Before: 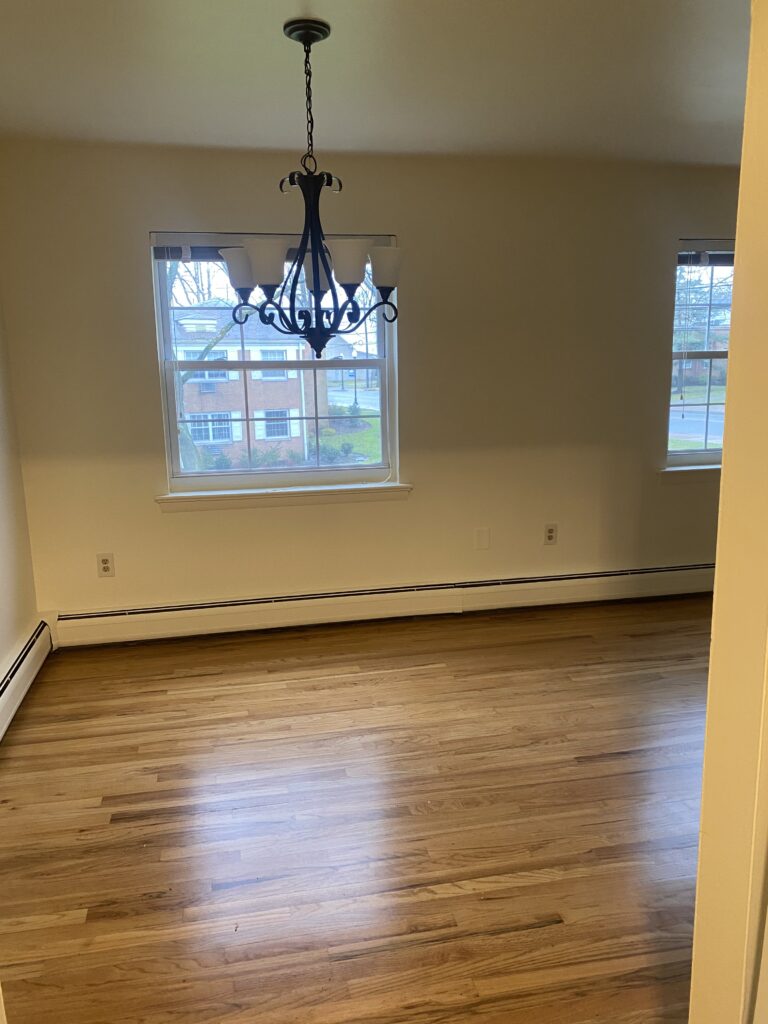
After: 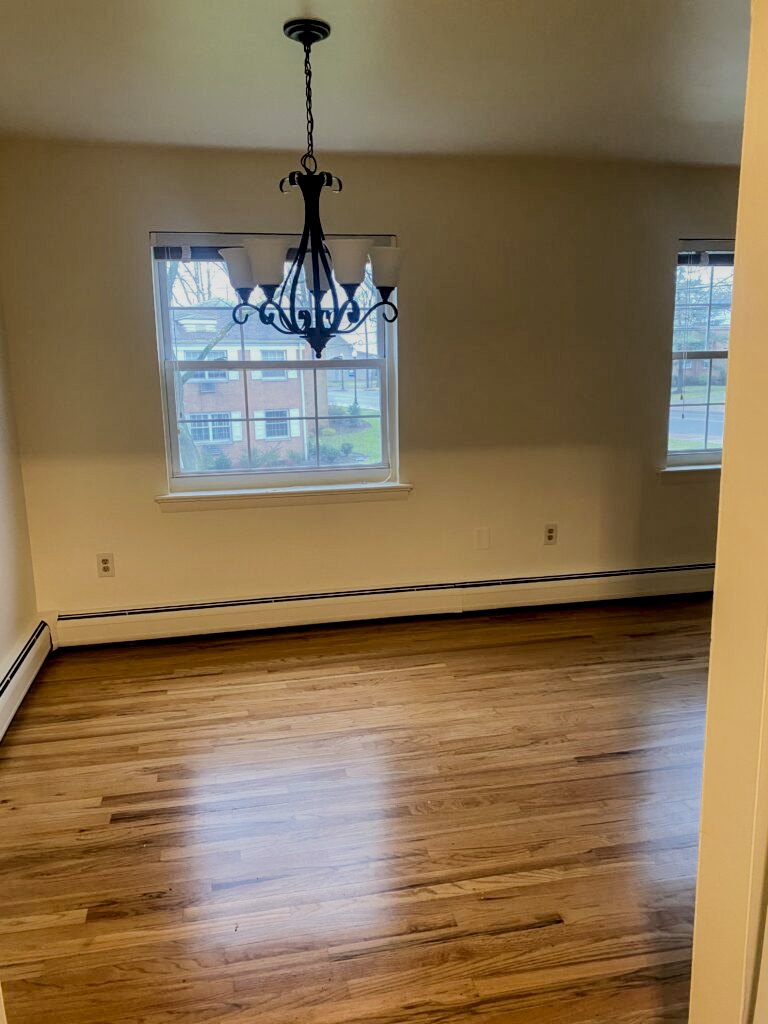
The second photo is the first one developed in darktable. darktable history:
filmic rgb: middle gray luminance 29.84%, black relative exposure -8.91 EV, white relative exposure 6.99 EV, target black luminance 0%, hardness 2.97, latitude 2.31%, contrast 0.961, highlights saturation mix 4.84%, shadows ↔ highlights balance 12.37%
local contrast: highlights 57%, detail 146%
